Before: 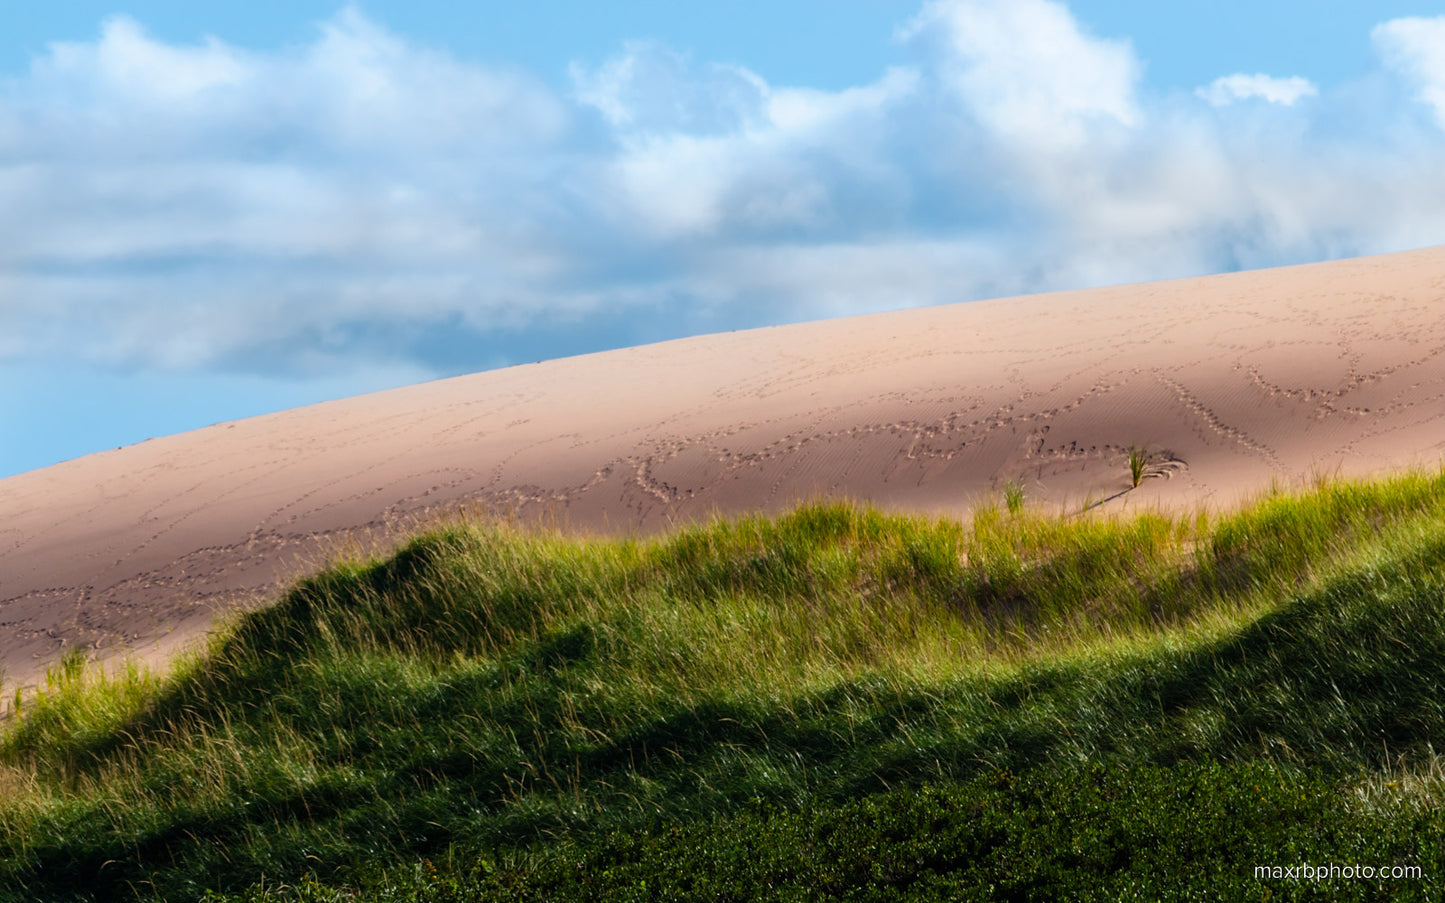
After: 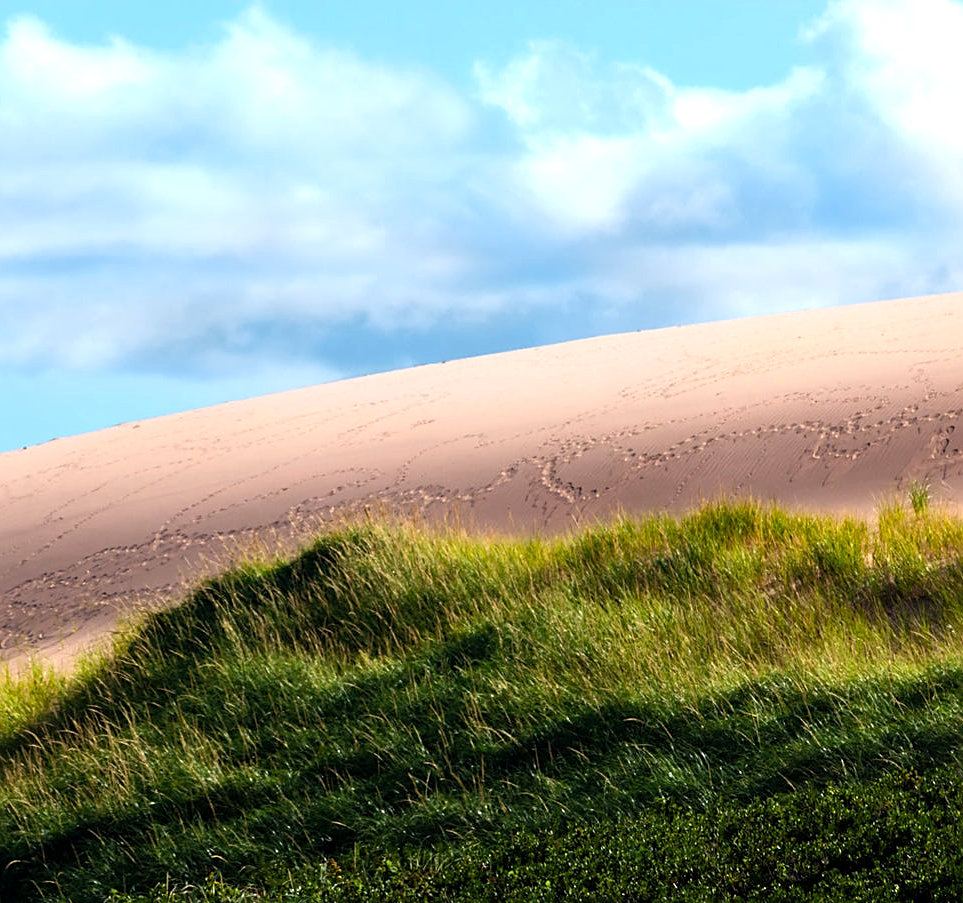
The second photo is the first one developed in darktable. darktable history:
exposure: black level correction 0.001, exposure 0.5 EV, compensate exposure bias true, compensate highlight preservation false
sharpen: on, module defaults
crop and rotate: left 6.617%, right 26.717%
